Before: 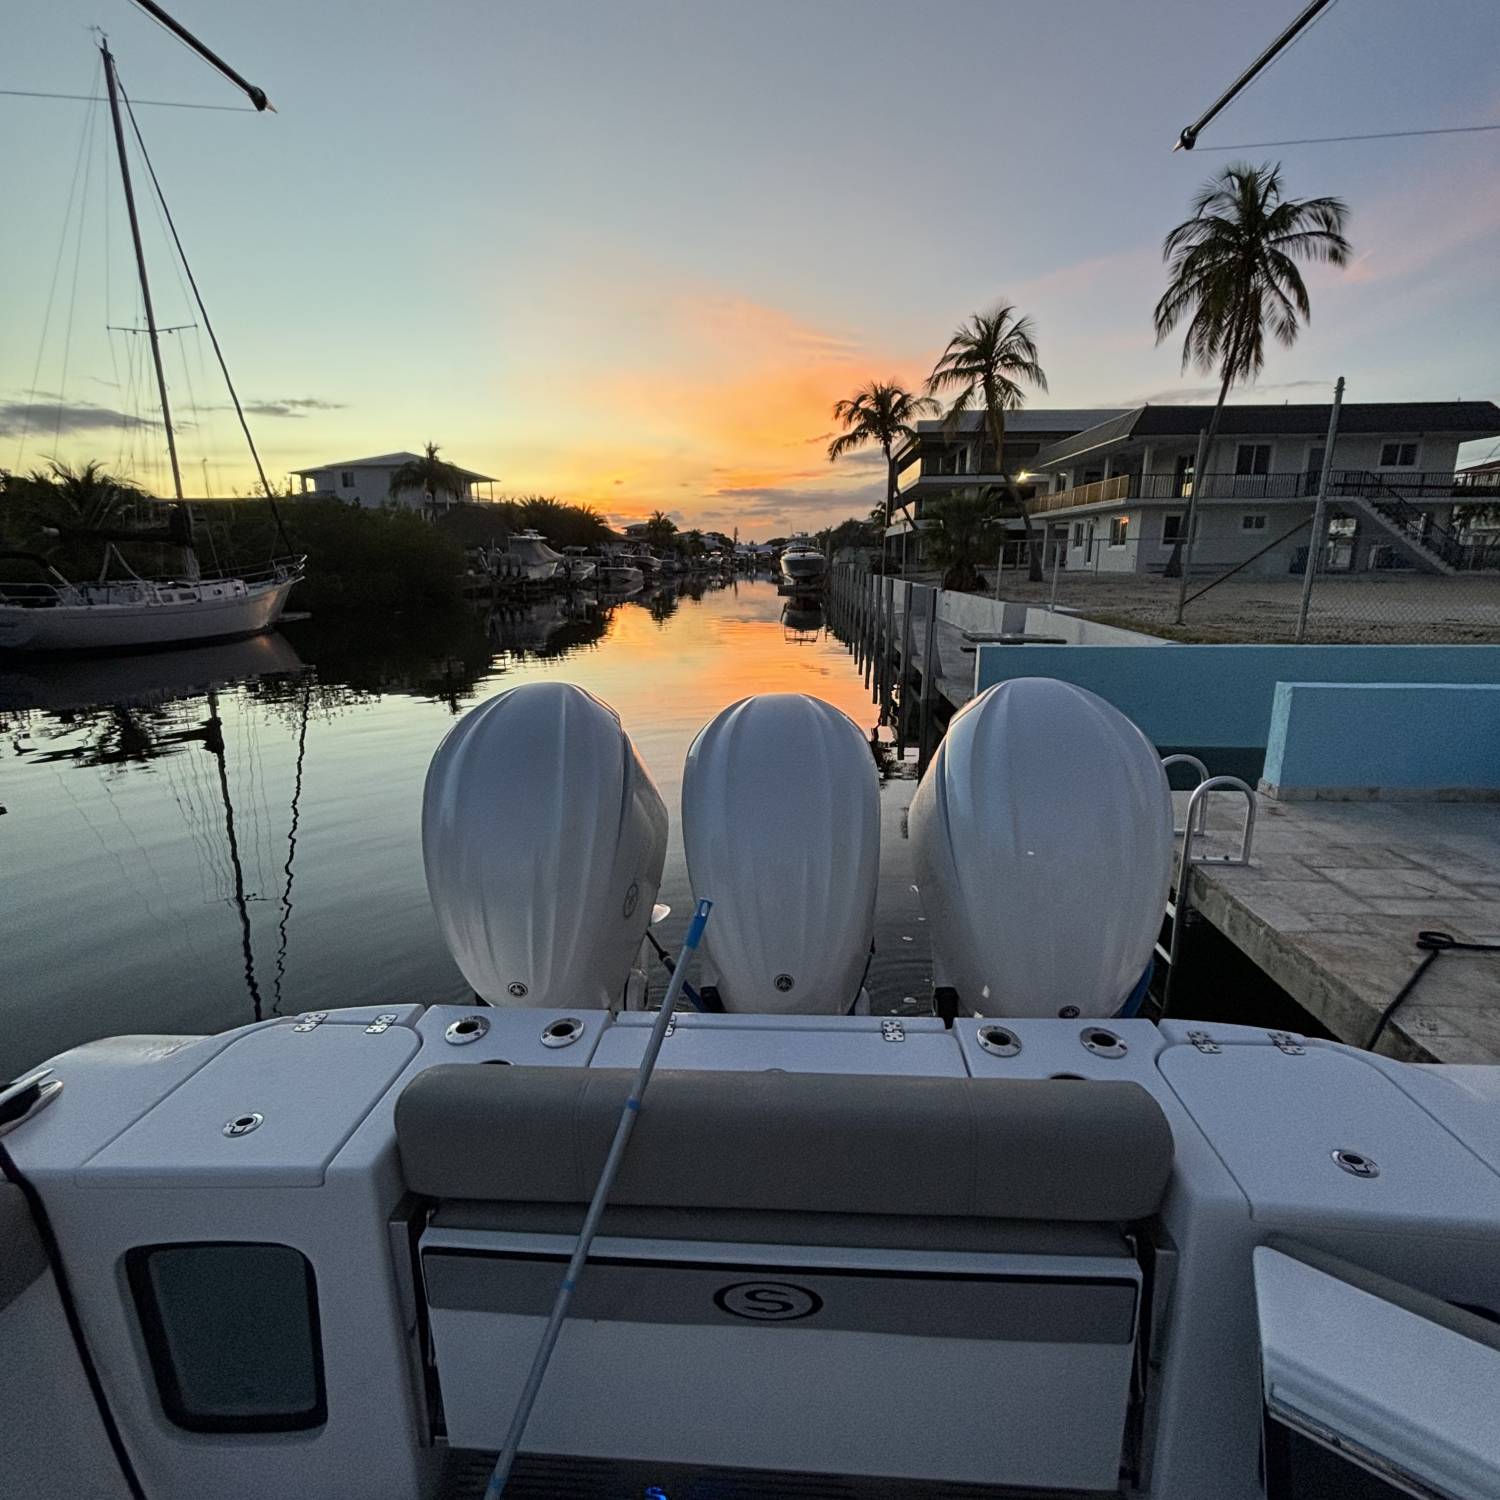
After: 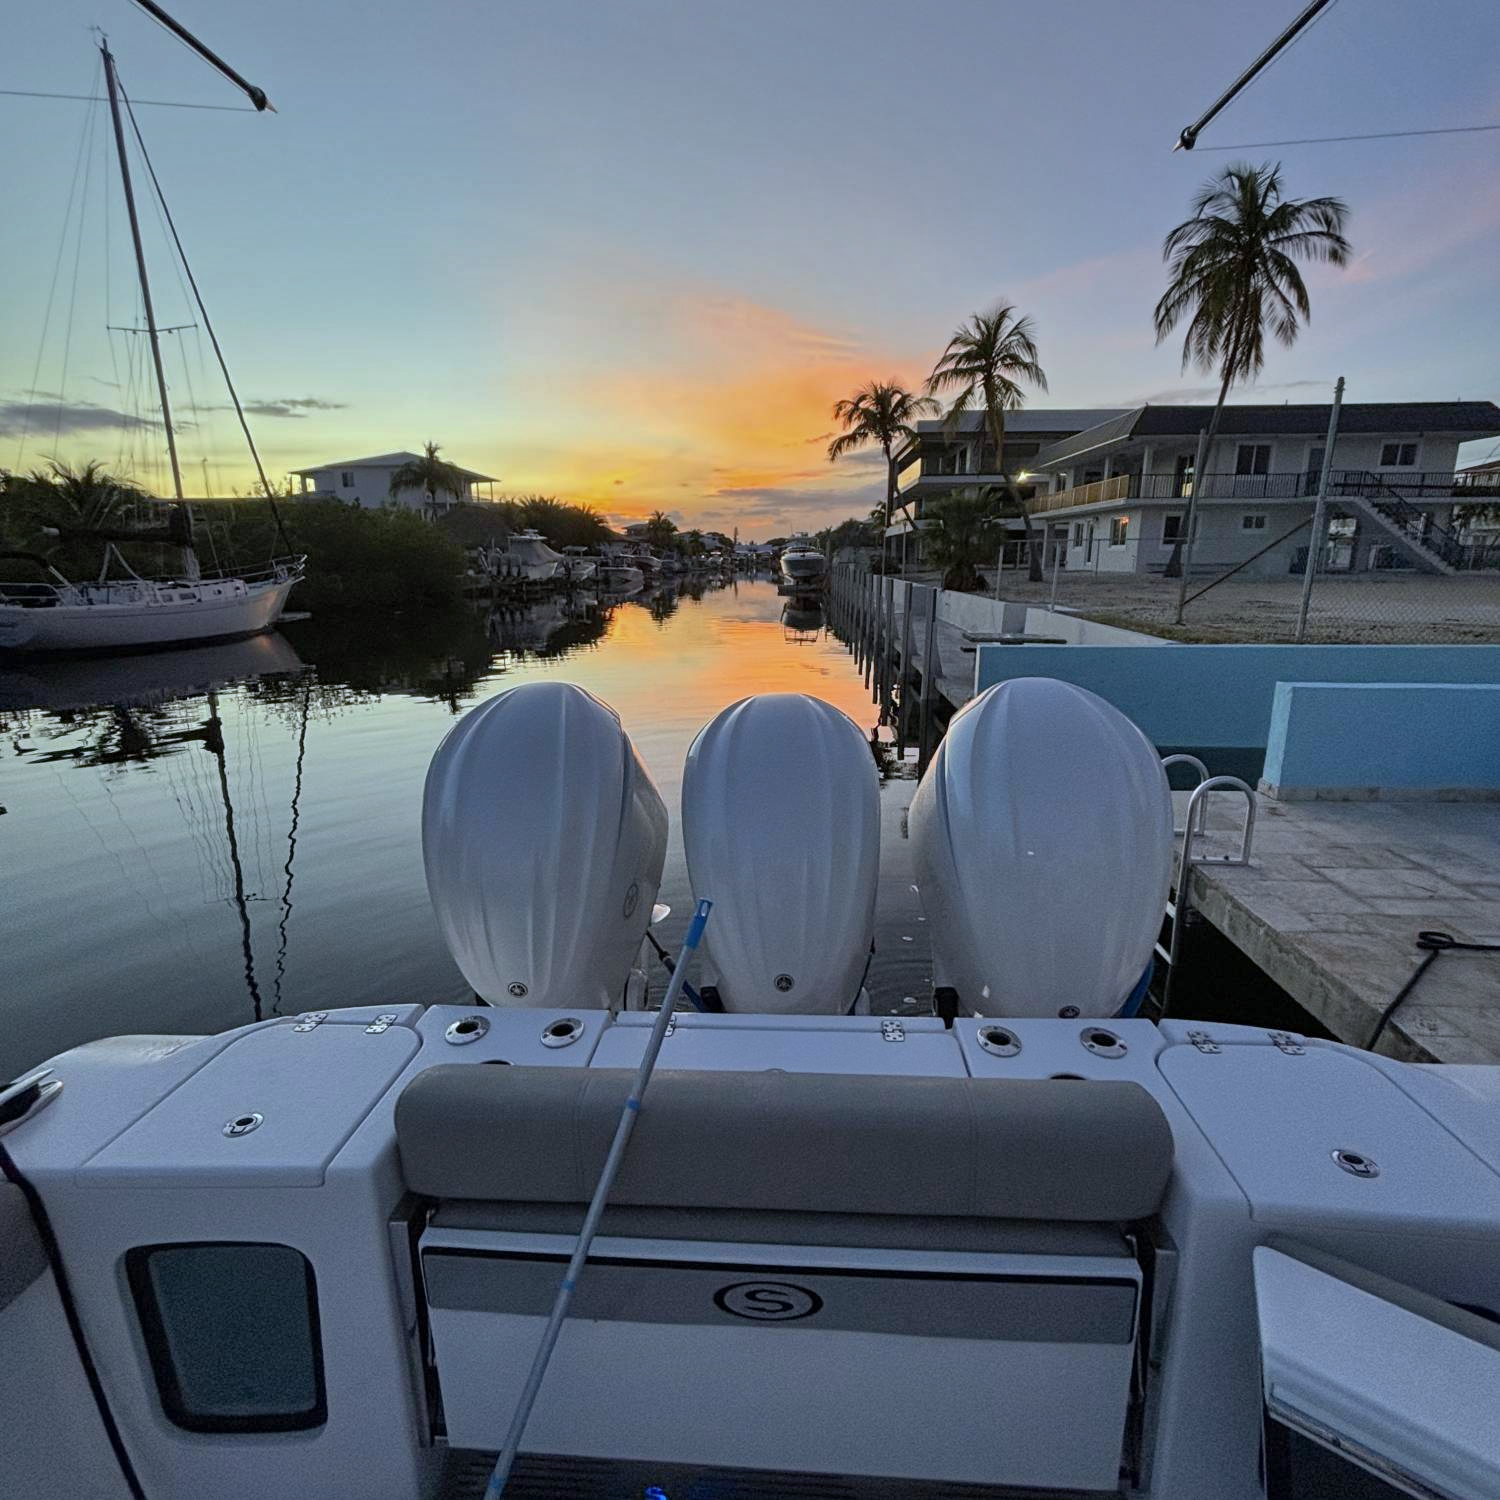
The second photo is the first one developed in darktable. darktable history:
shadows and highlights: on, module defaults
white balance: red 0.954, blue 1.079
